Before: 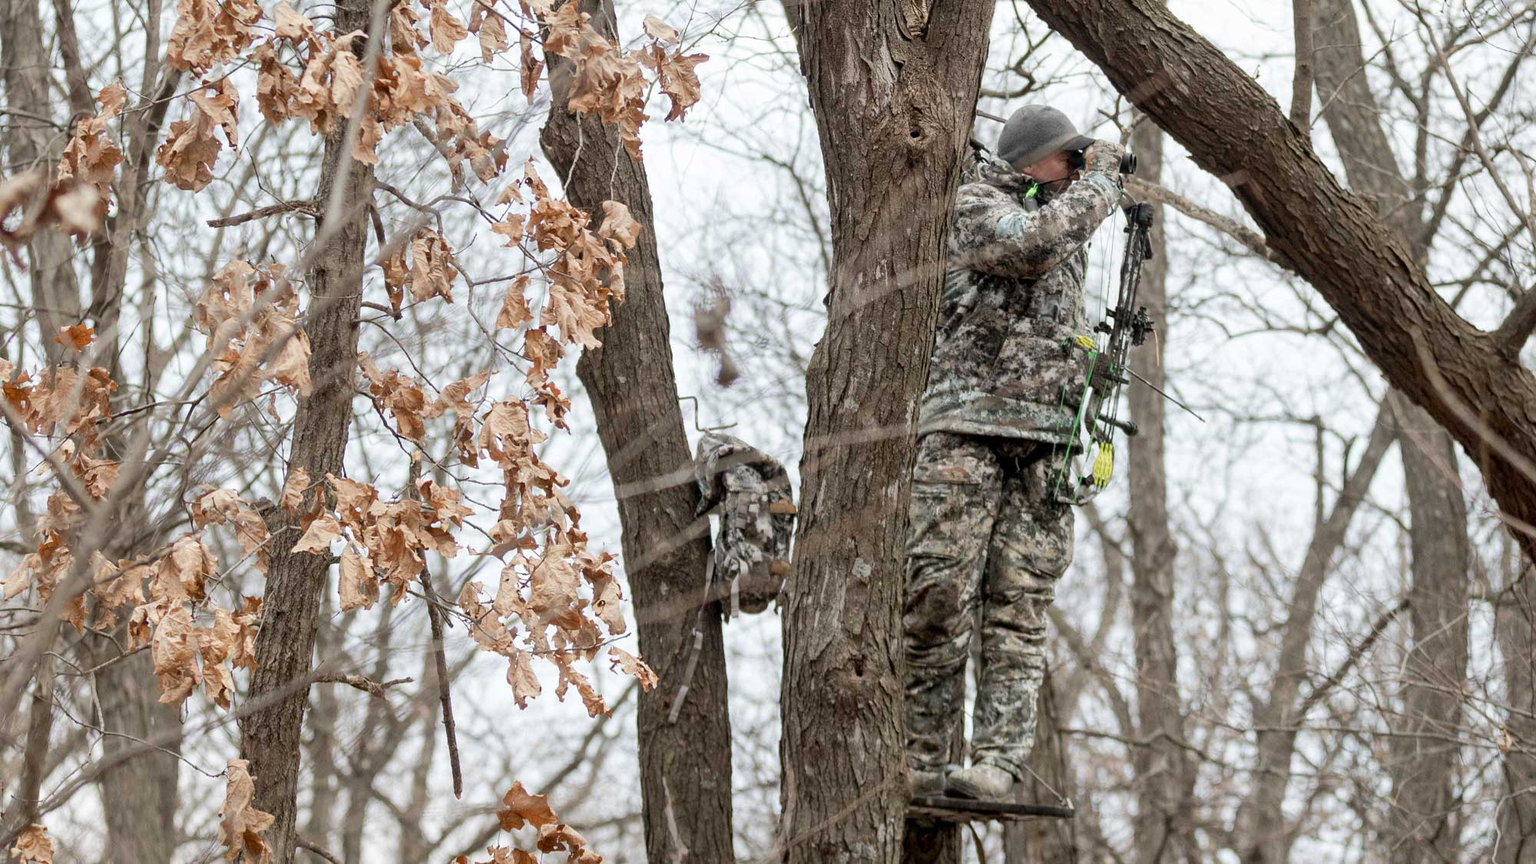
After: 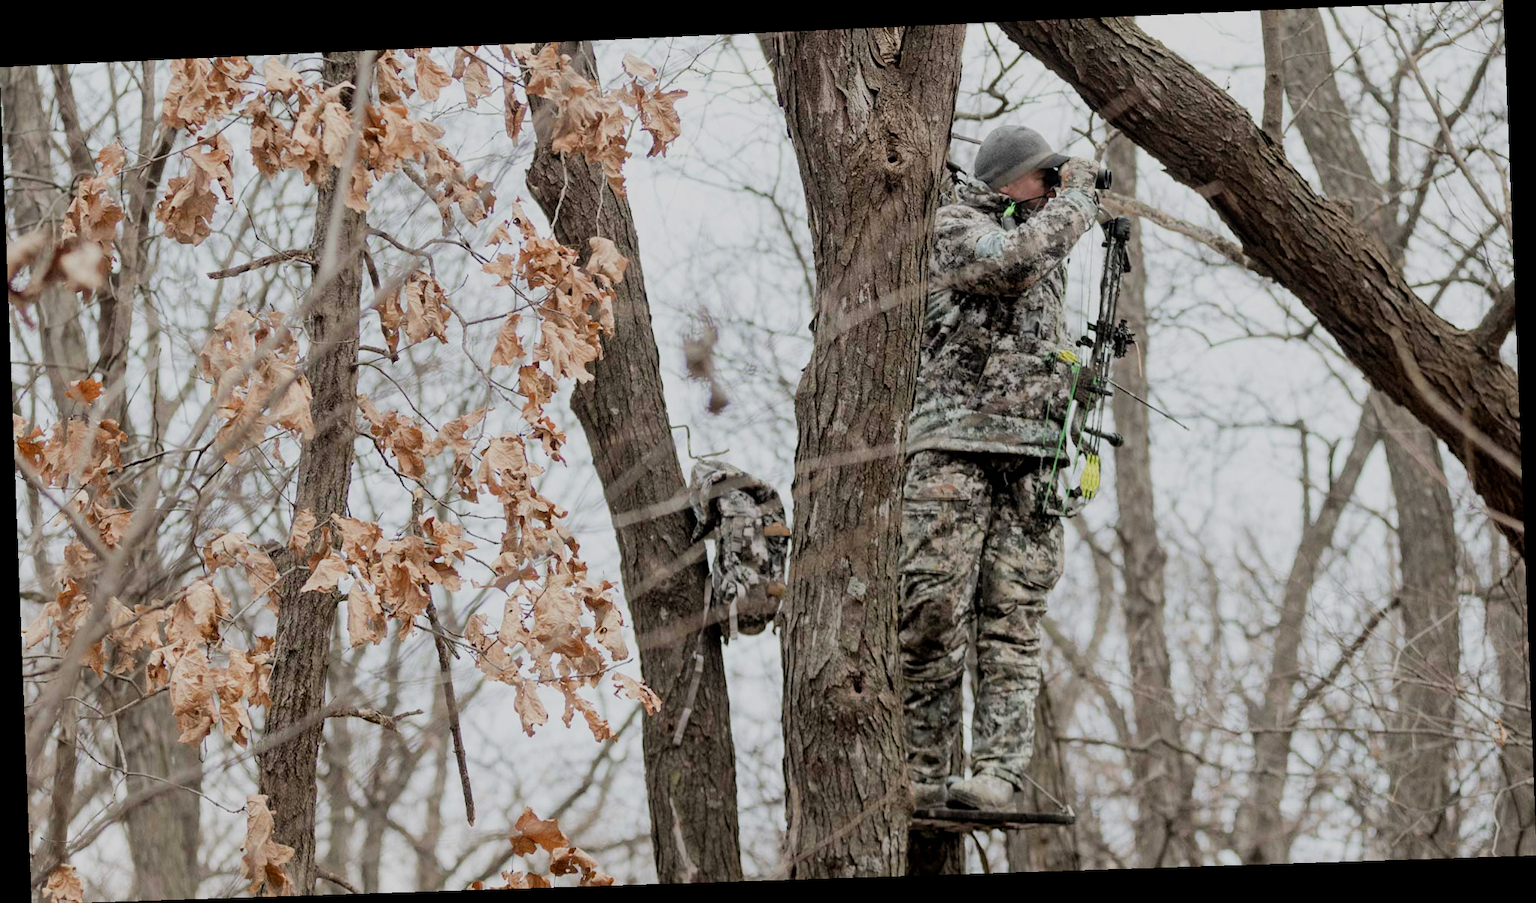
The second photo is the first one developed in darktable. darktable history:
rotate and perspective: rotation -2.22°, lens shift (horizontal) -0.022, automatic cropping off
filmic rgb: black relative exposure -7.65 EV, white relative exposure 4.56 EV, hardness 3.61
